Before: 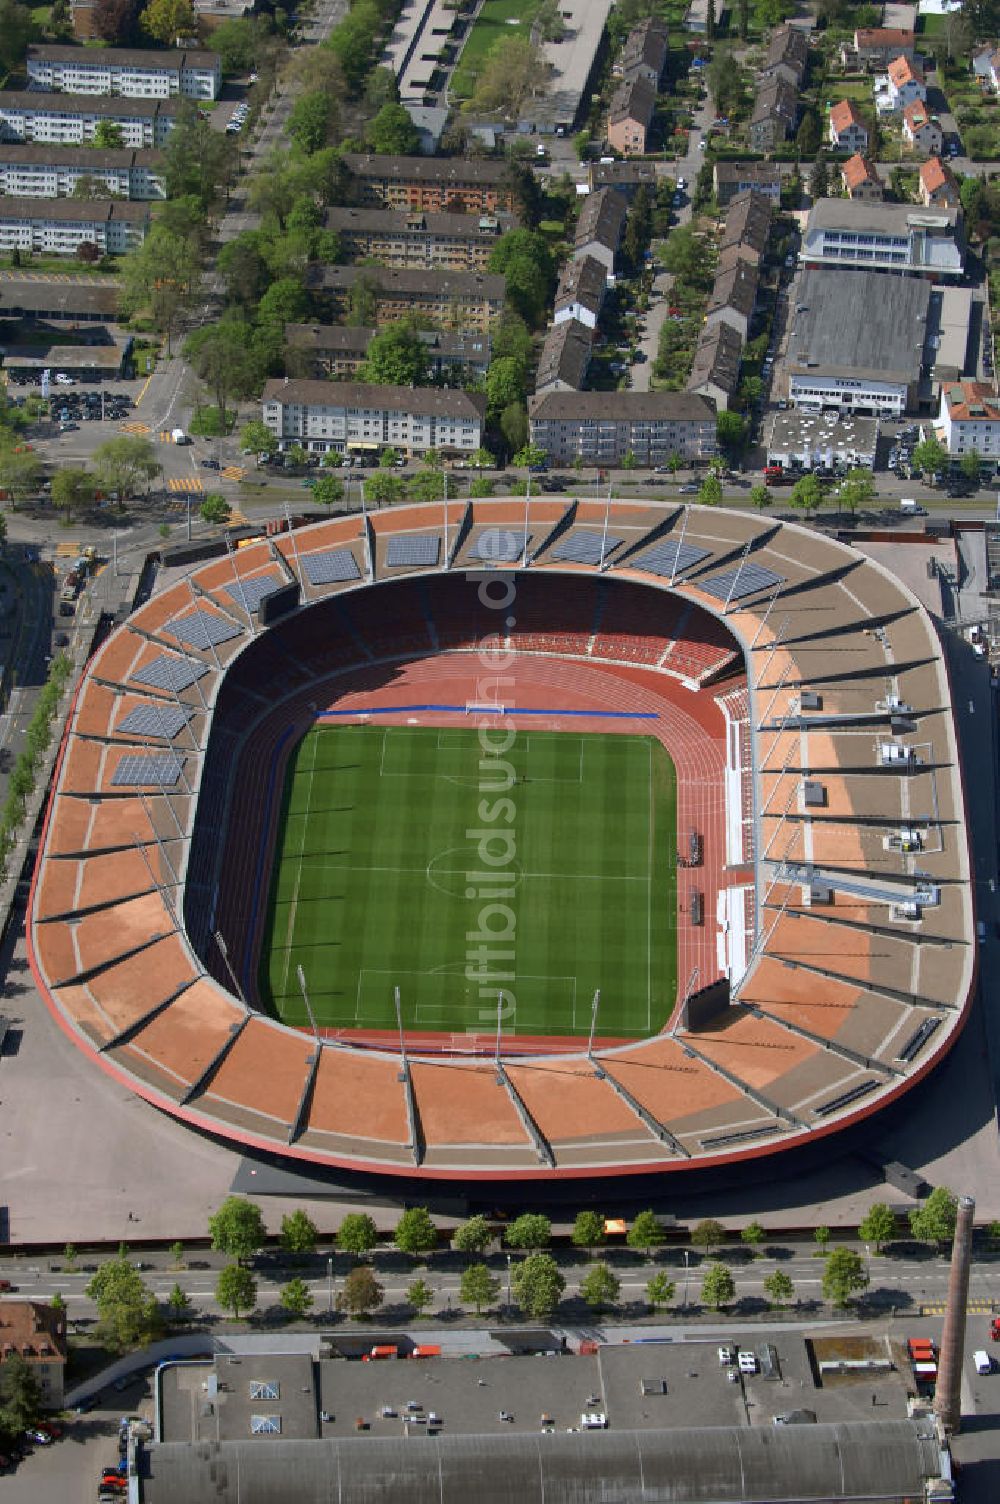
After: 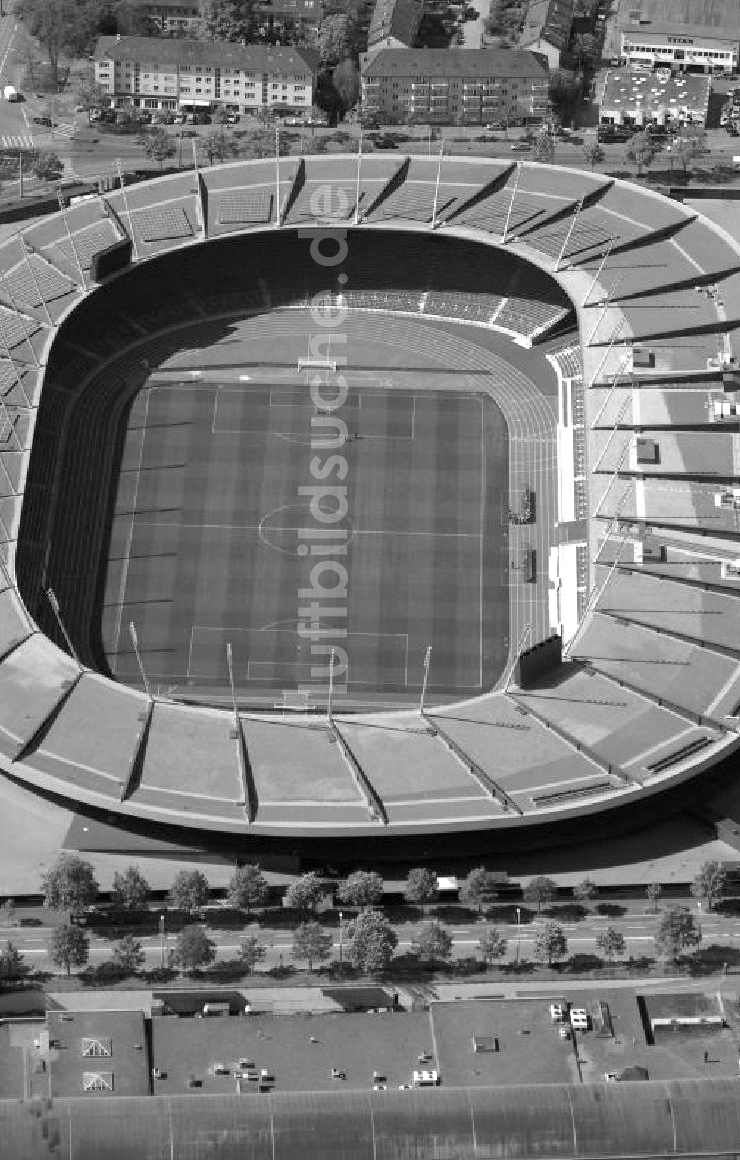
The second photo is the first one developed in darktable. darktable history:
exposure: black level correction 0.001, exposure 0.5 EV, compensate exposure bias true, compensate highlight preservation false
crop: left 16.871%, top 22.857%, right 9.116%
monochrome: a 32, b 64, size 2.3
